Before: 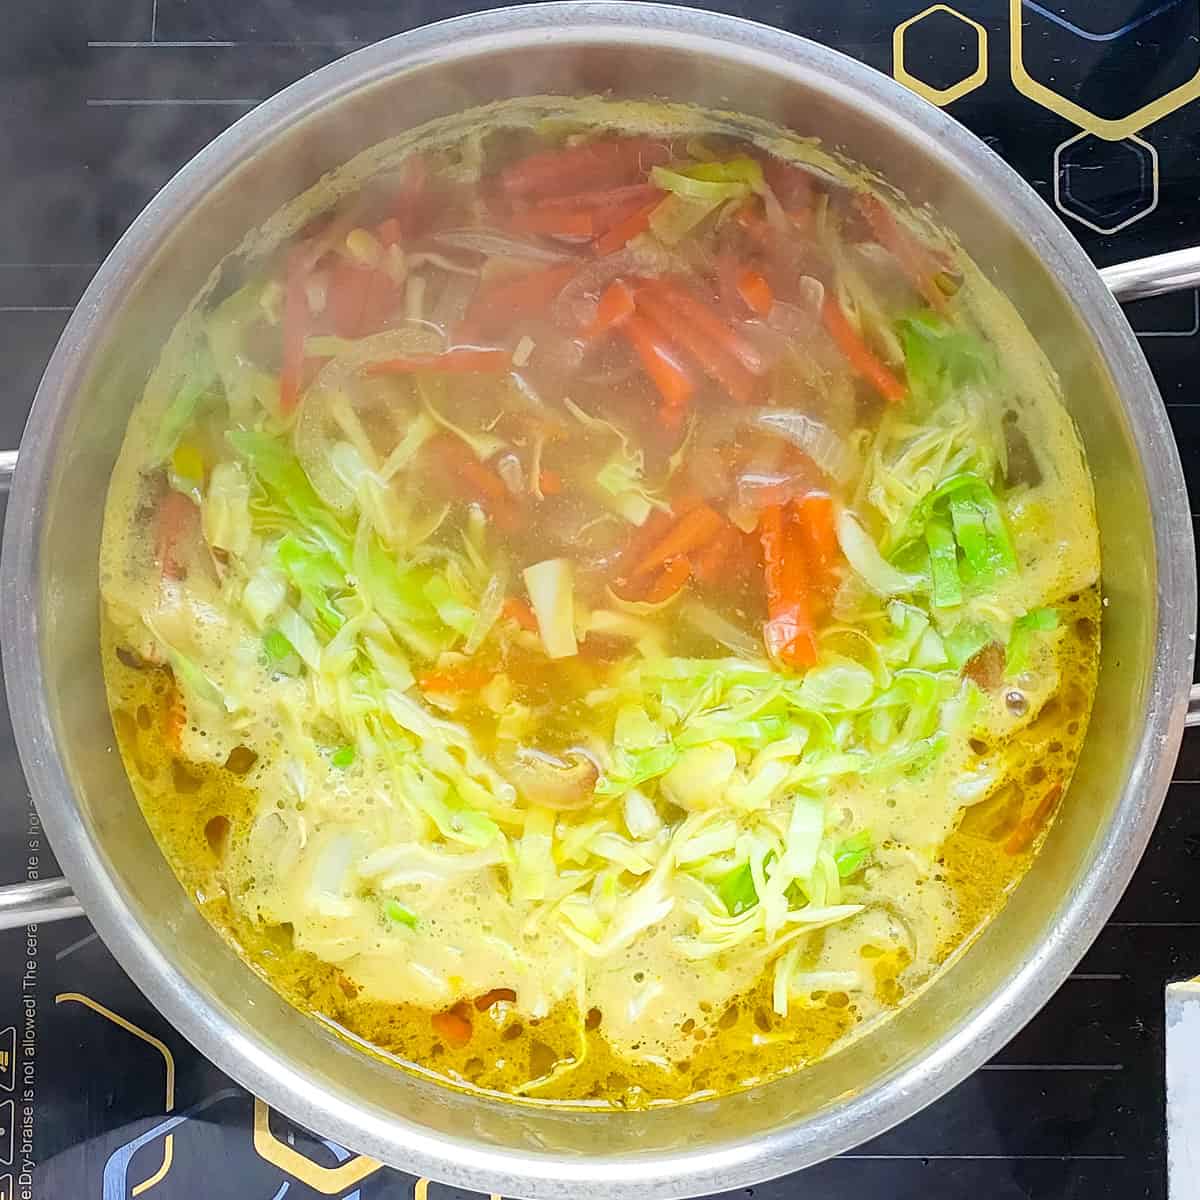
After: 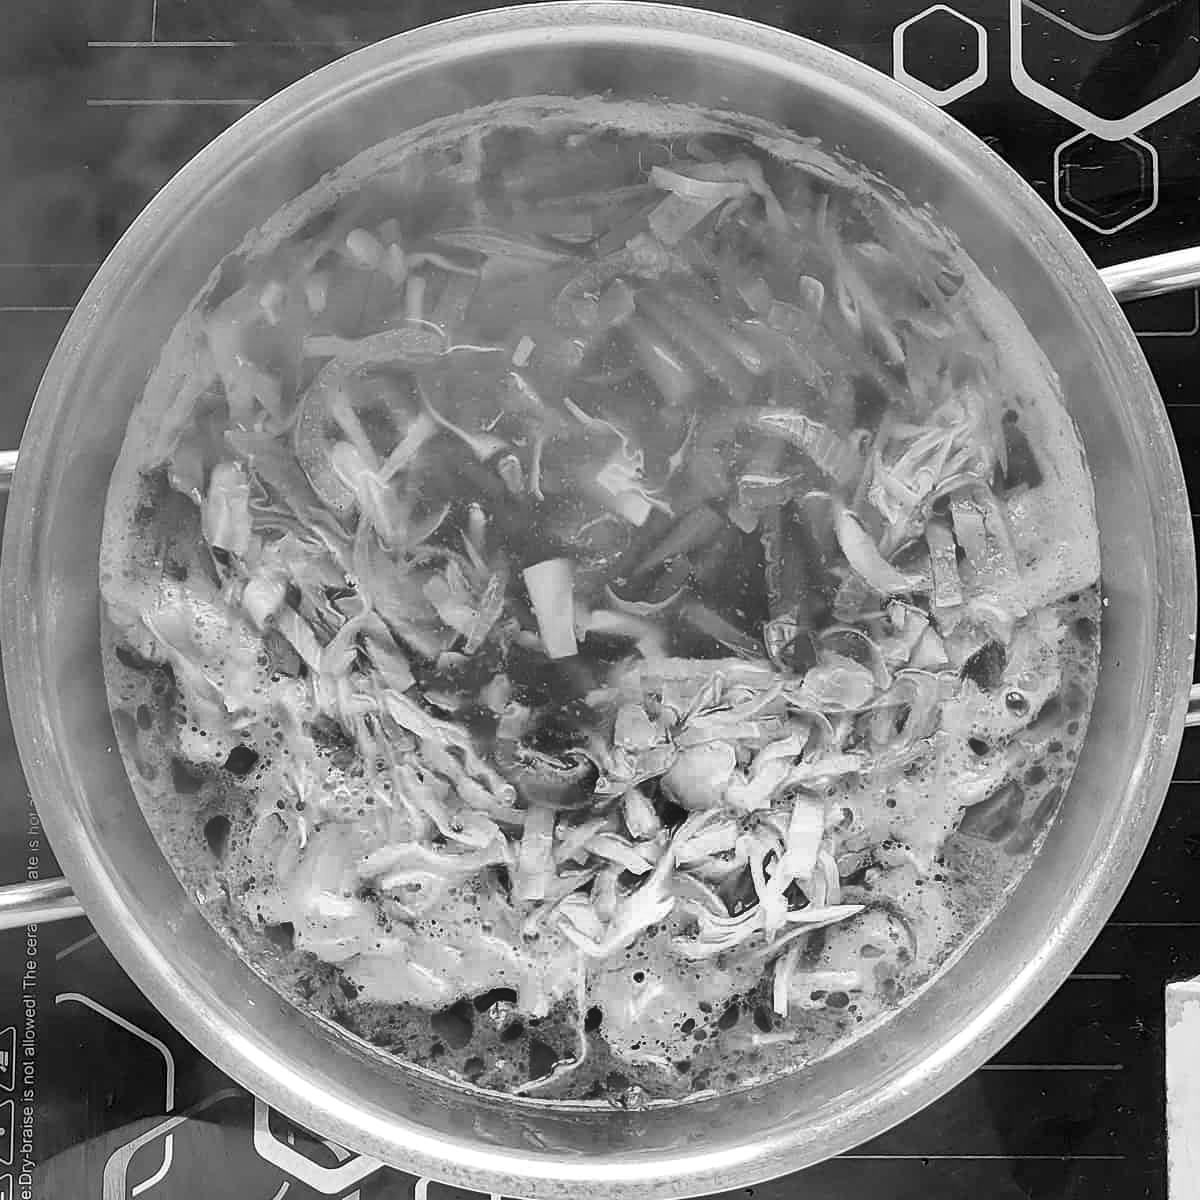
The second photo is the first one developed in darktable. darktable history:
local contrast: mode bilateral grid, contrast 20, coarseness 50, detail 120%, midtone range 0.2
shadows and highlights: shadows 20.91, highlights -82.73, soften with gaussian
monochrome: on, module defaults
